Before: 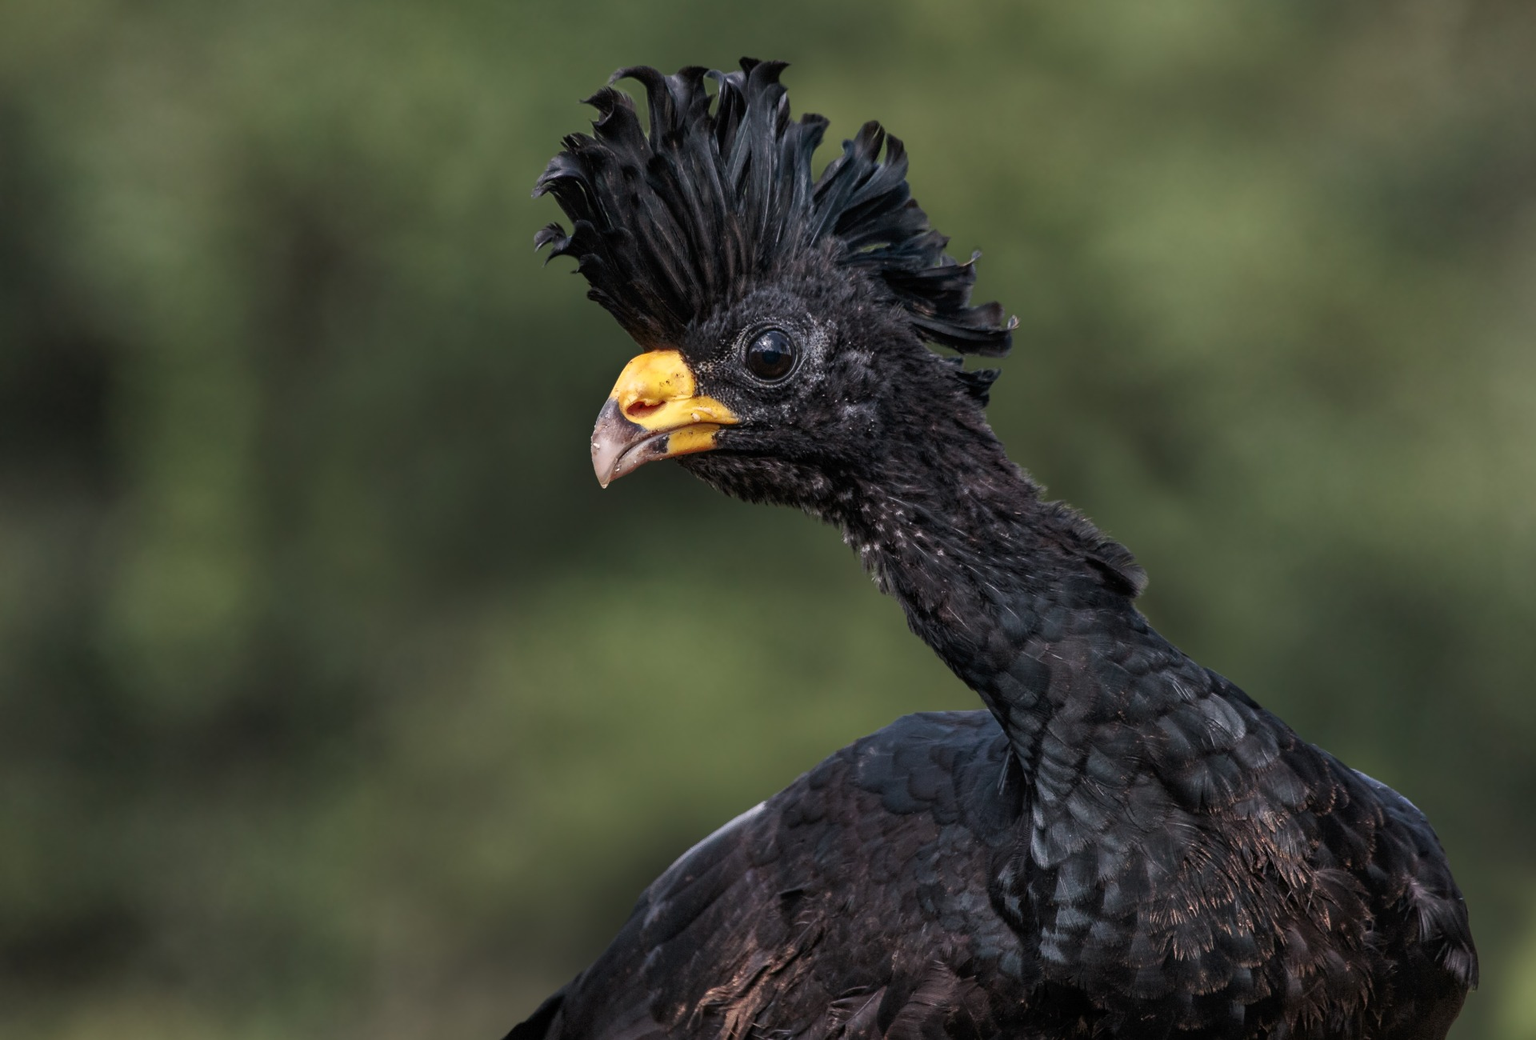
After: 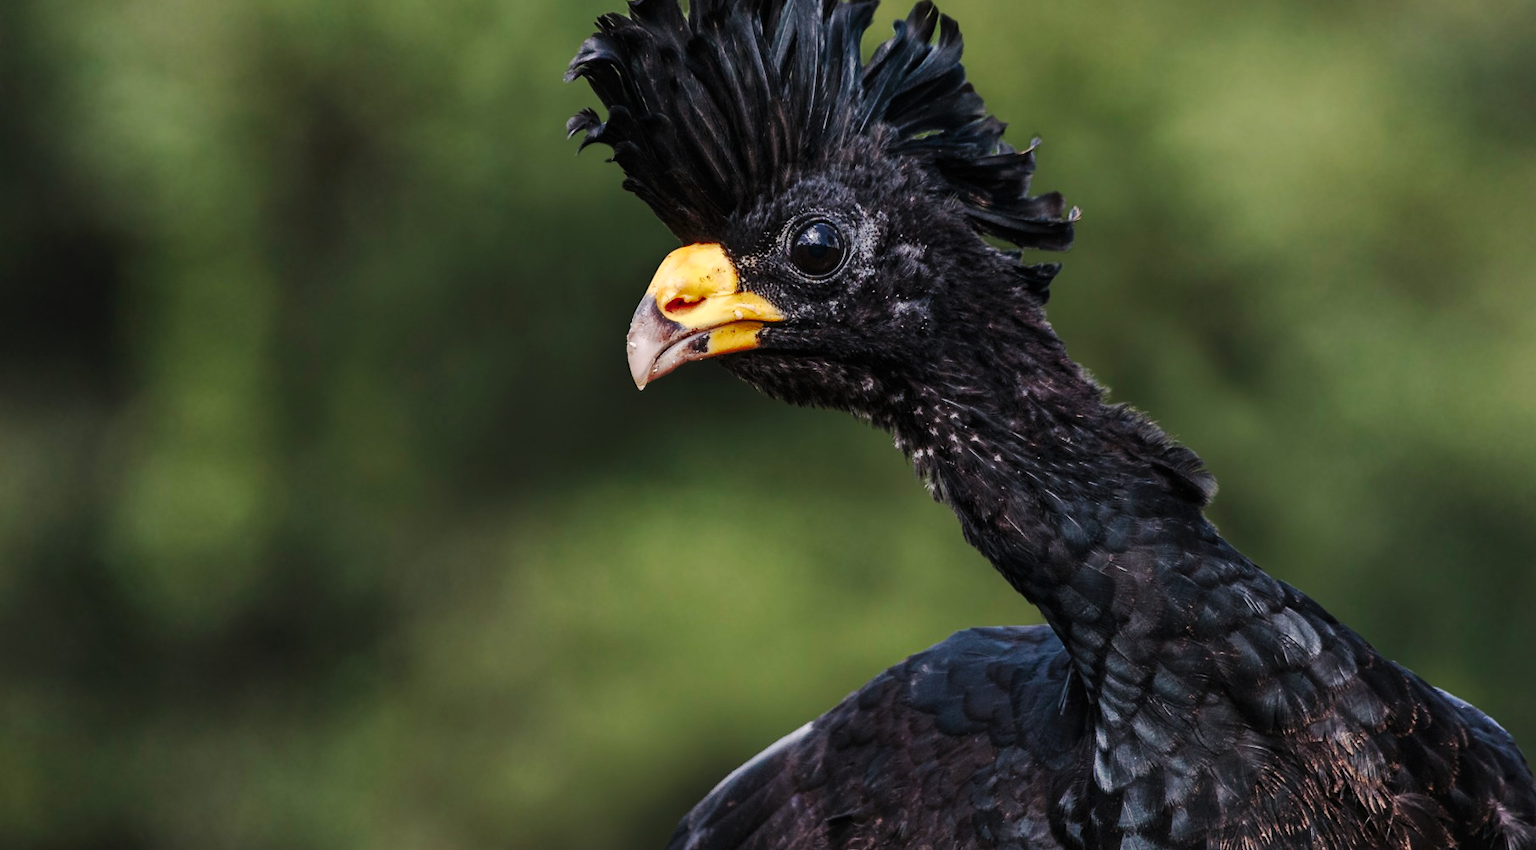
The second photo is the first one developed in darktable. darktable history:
crop and rotate: angle 0.03°, top 11.643%, right 5.651%, bottom 11.189%
tone curve: curves: ch0 [(0, 0) (0.003, 0.002) (0.011, 0.009) (0.025, 0.018) (0.044, 0.03) (0.069, 0.043) (0.1, 0.057) (0.136, 0.079) (0.177, 0.125) (0.224, 0.178) (0.277, 0.255) (0.335, 0.341) (0.399, 0.443) (0.468, 0.553) (0.543, 0.644) (0.623, 0.718) (0.709, 0.779) (0.801, 0.849) (0.898, 0.929) (1, 1)], preserve colors none
